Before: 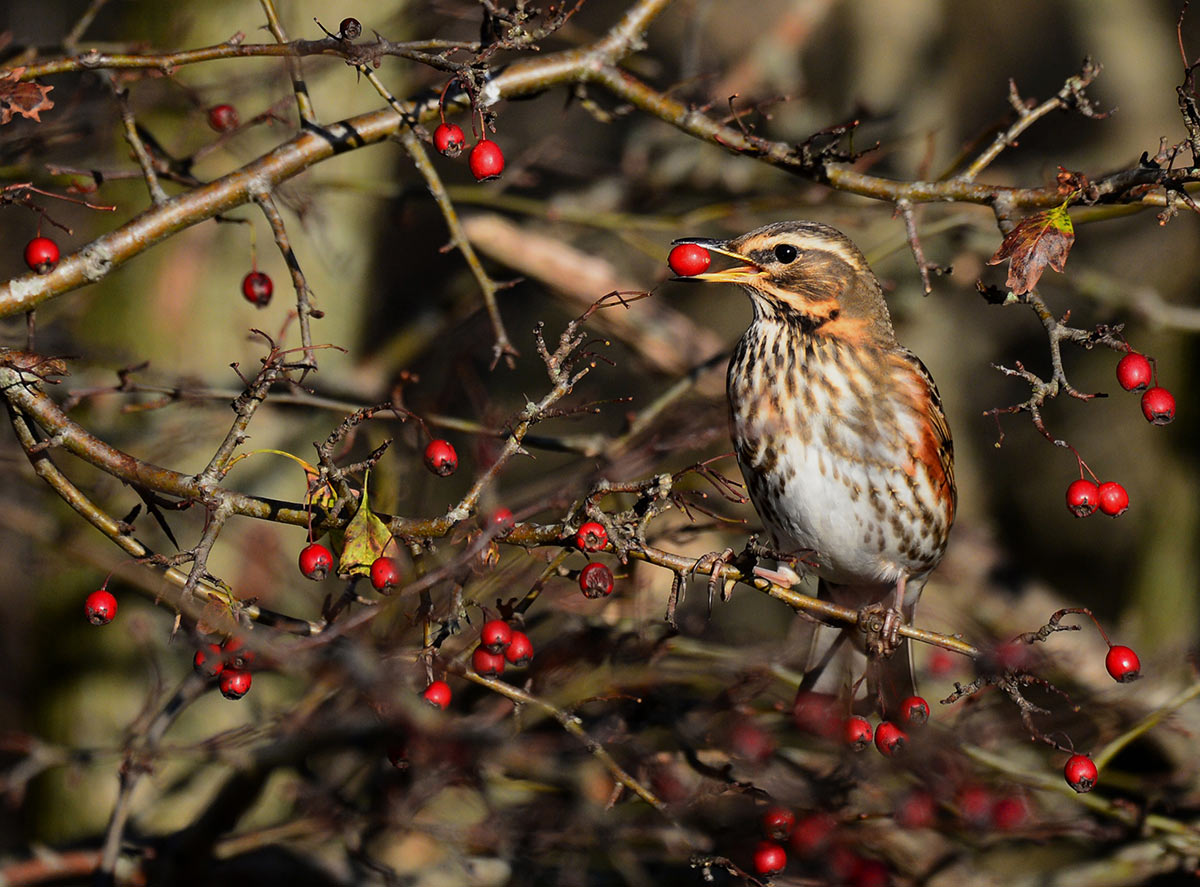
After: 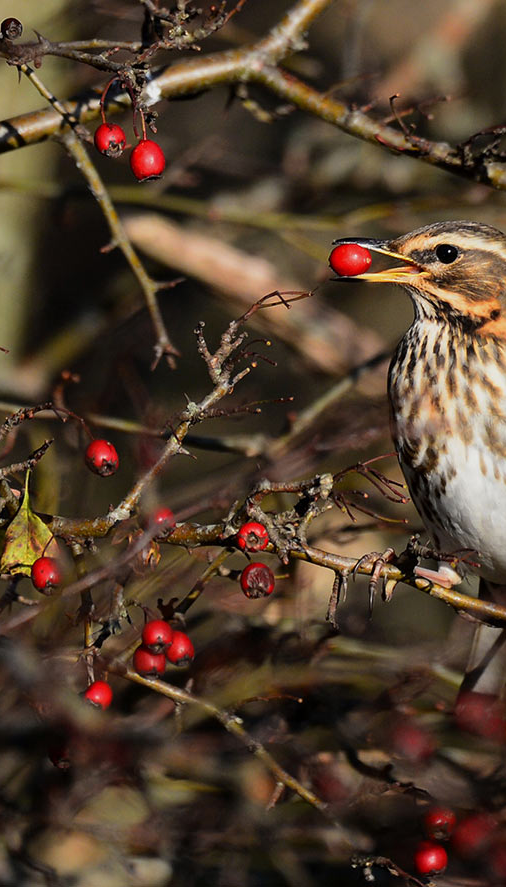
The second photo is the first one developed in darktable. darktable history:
crop: left 28.314%, right 29.487%
exposure: compensate exposure bias true, compensate highlight preservation false
